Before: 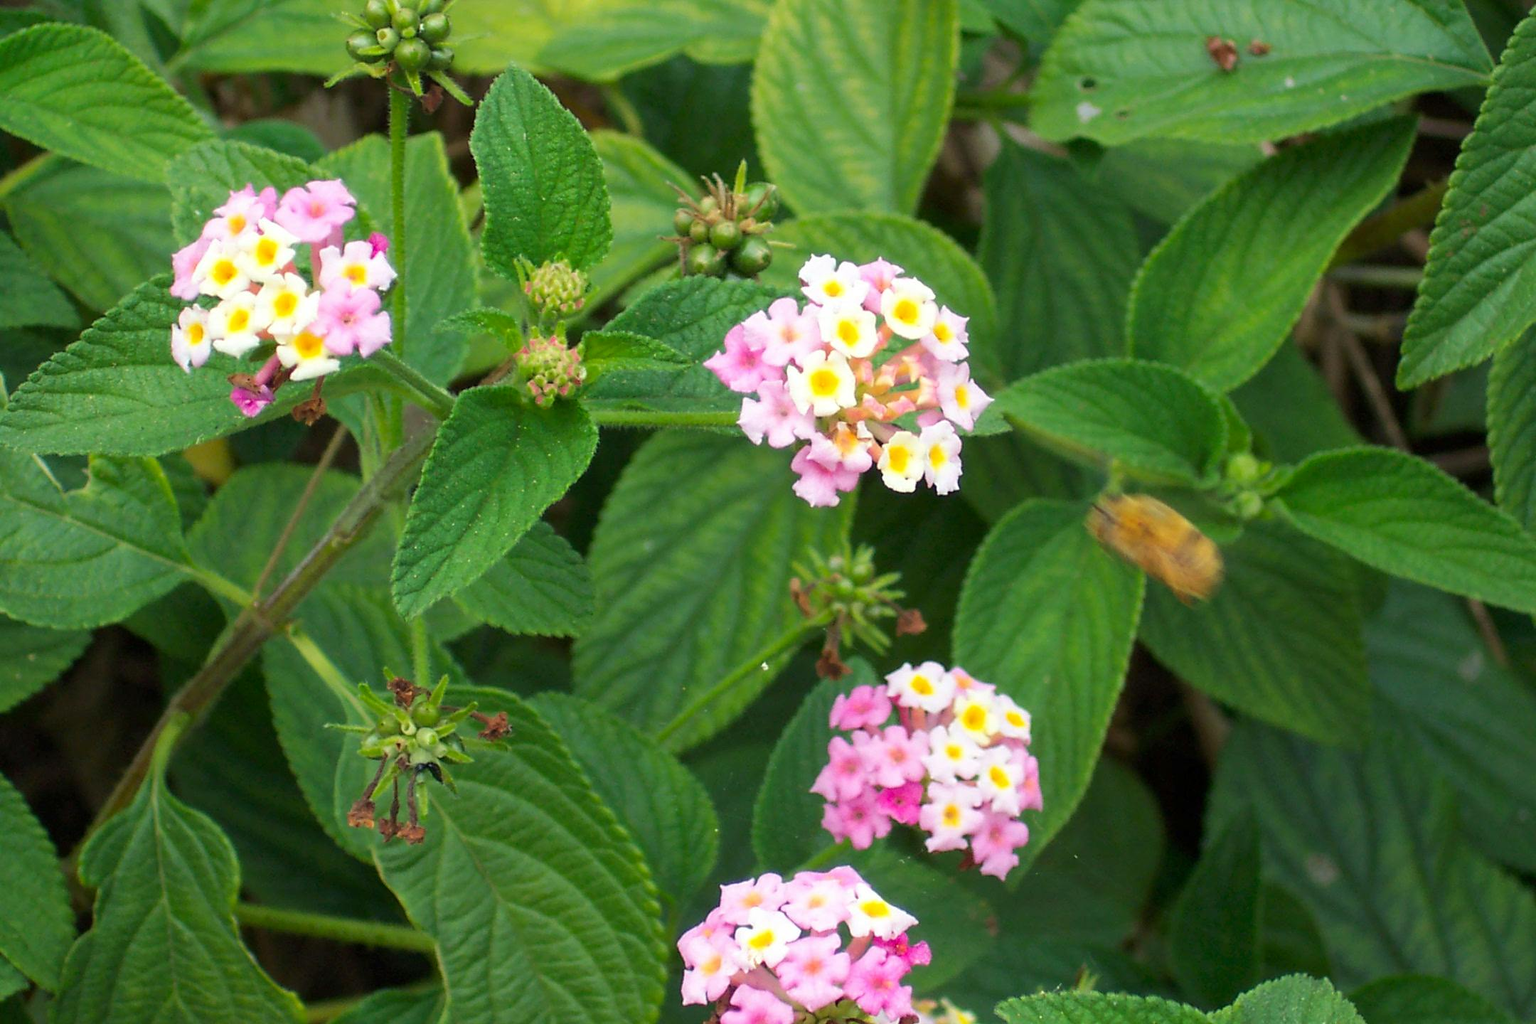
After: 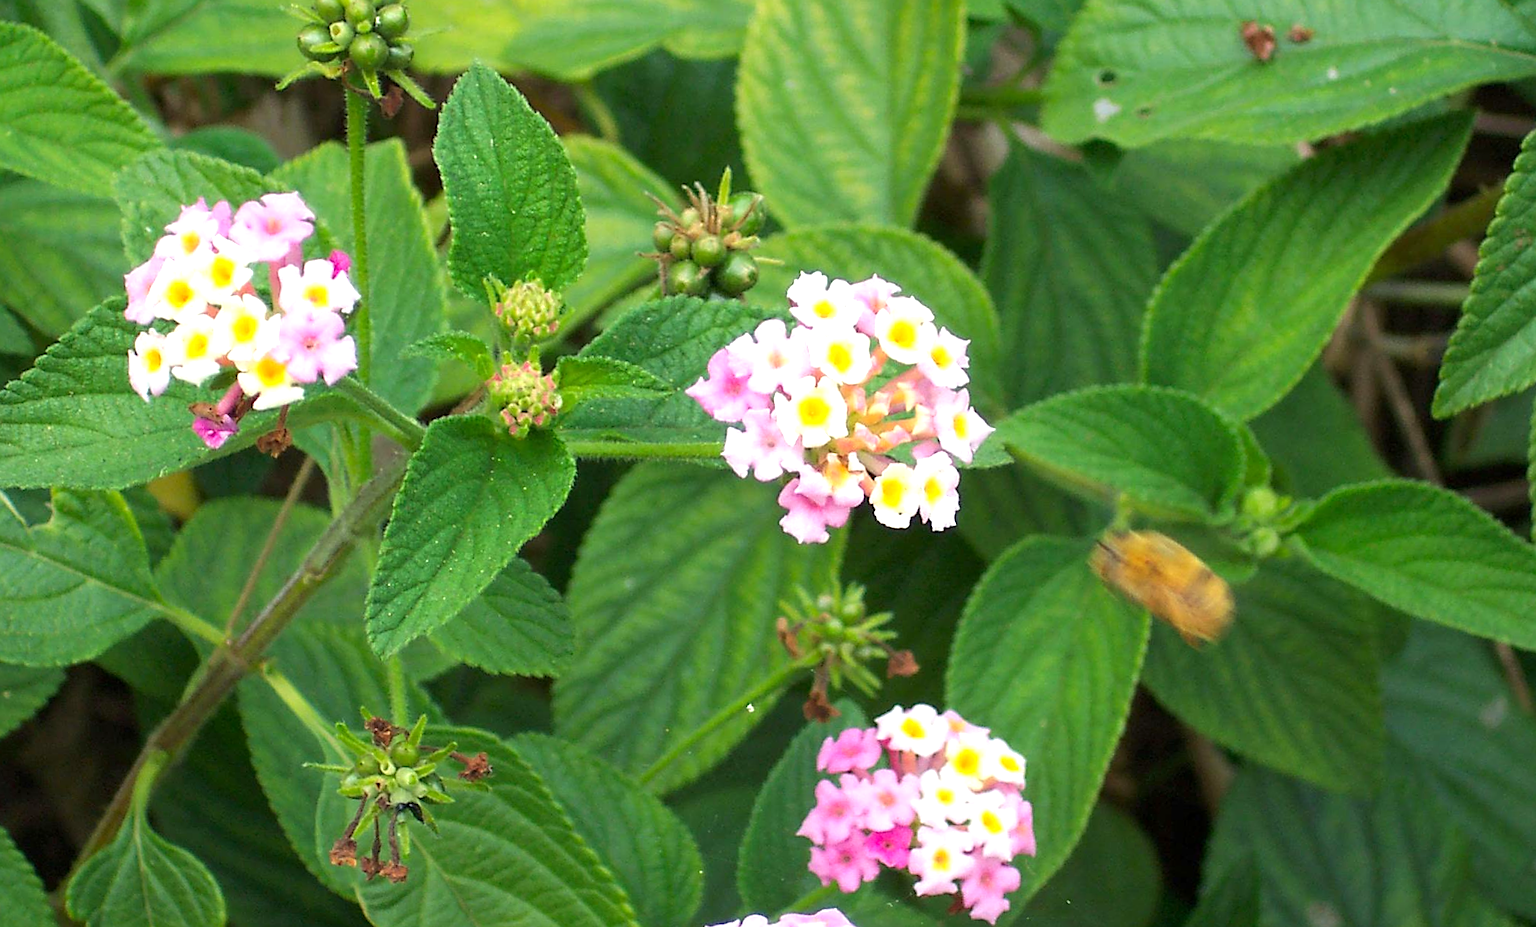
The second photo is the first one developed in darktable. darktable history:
exposure: exposure 0.426 EV, compensate highlight preservation false
crop and rotate: top 0%, bottom 11.49%
sharpen: on, module defaults
rotate and perspective: rotation 0.074°, lens shift (vertical) 0.096, lens shift (horizontal) -0.041, crop left 0.043, crop right 0.952, crop top 0.024, crop bottom 0.979
